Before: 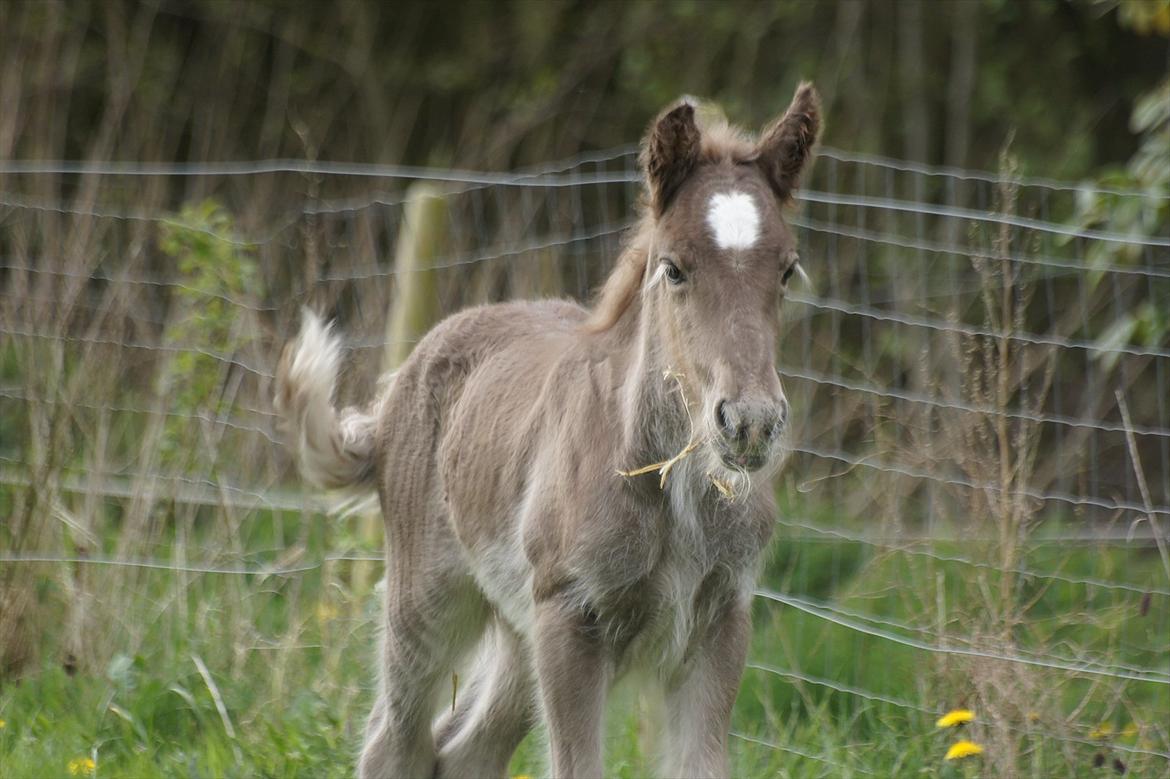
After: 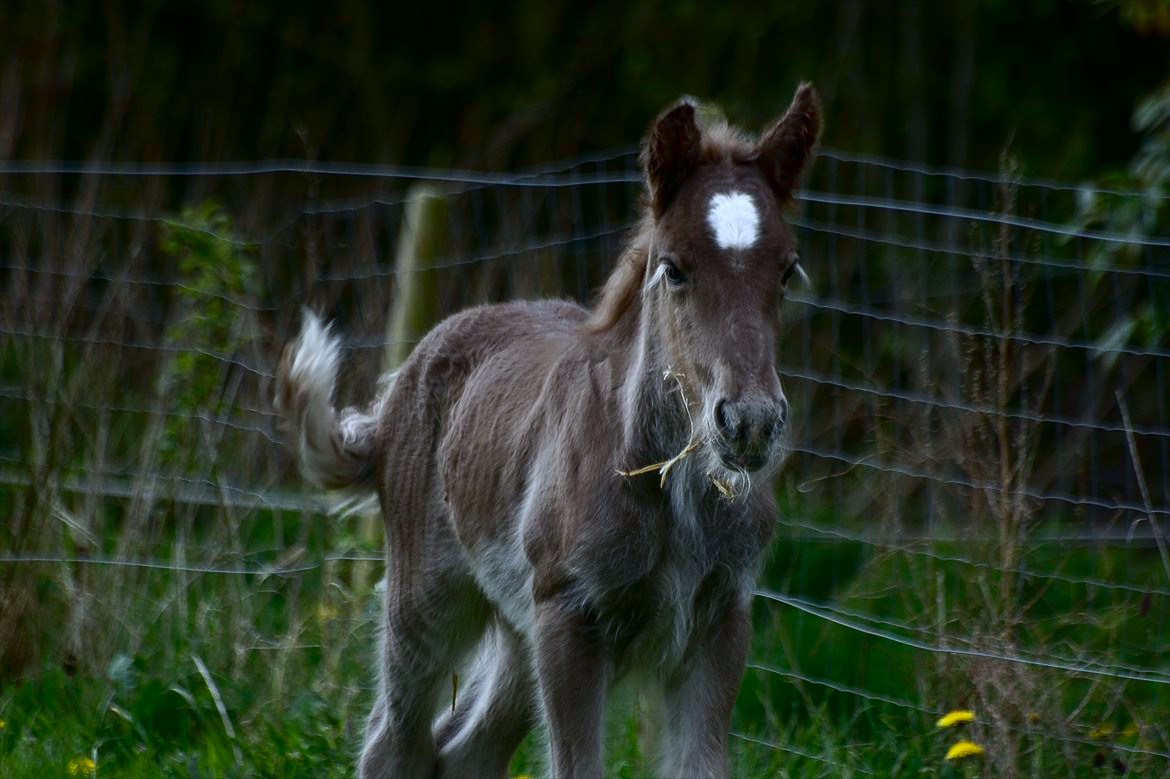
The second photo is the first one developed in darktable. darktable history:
color zones: curves: ch1 [(0.25, 0.5) (0.747, 0.71)]
color calibration: x 0.372, y 0.386, temperature 4286.05 K, gamut compression 0.996
contrast brightness saturation: contrast 0.091, brightness -0.591, saturation 0.17
